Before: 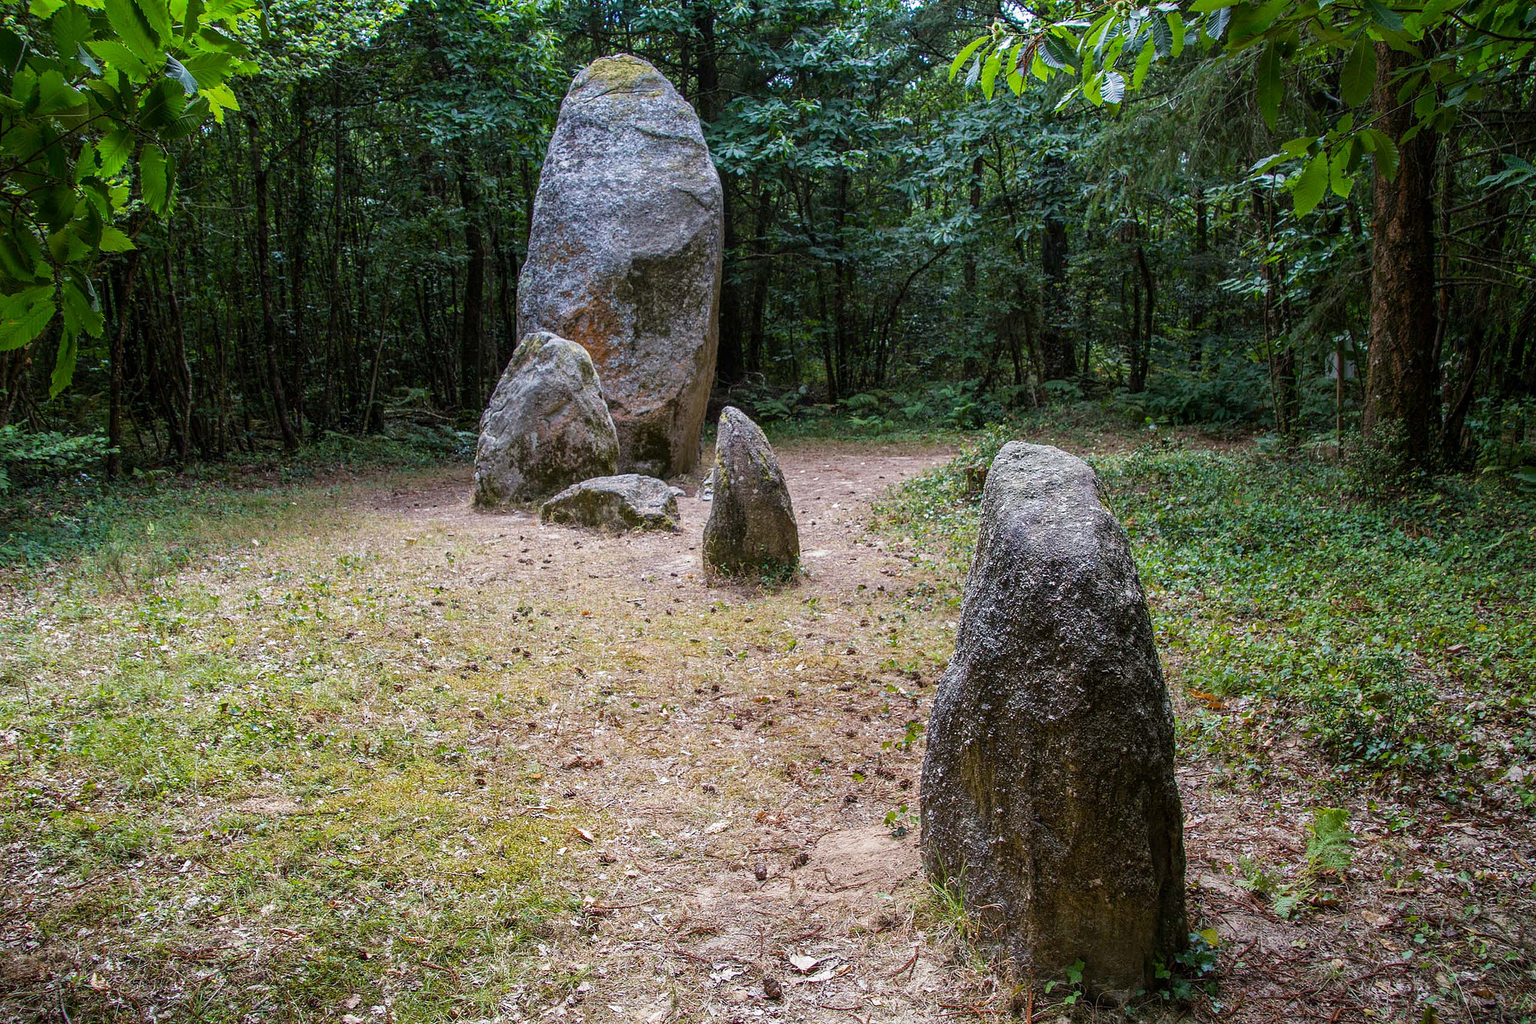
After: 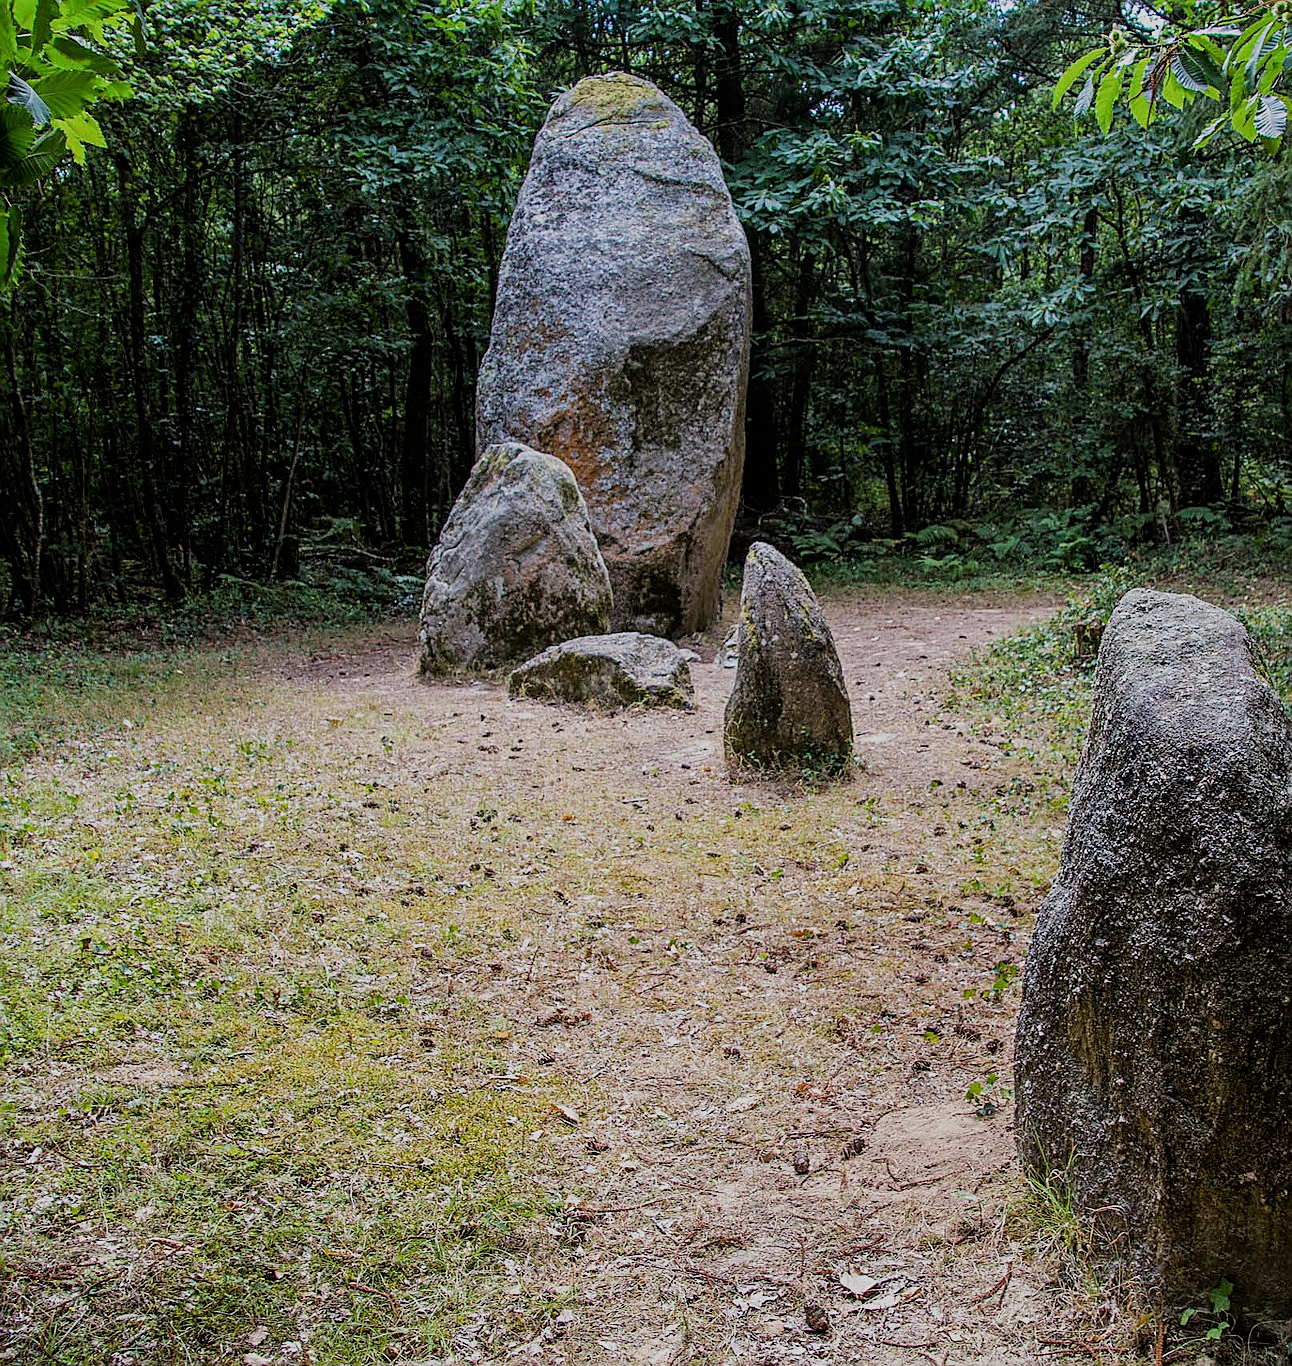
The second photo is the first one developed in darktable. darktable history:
filmic rgb: black relative exposure -7.65 EV, white relative exposure 4.56 EV, hardness 3.61
sharpen: on, module defaults
crop: left 10.405%, right 26.486%
